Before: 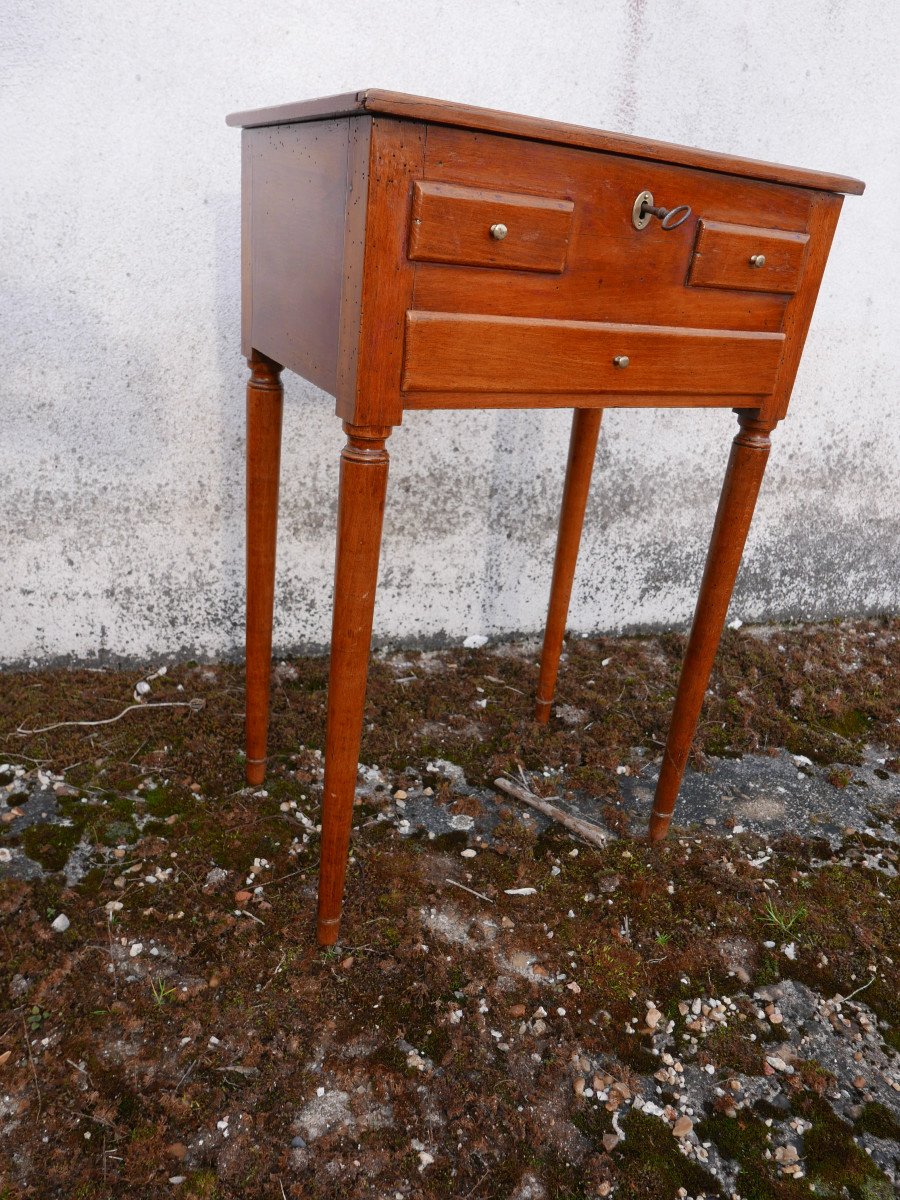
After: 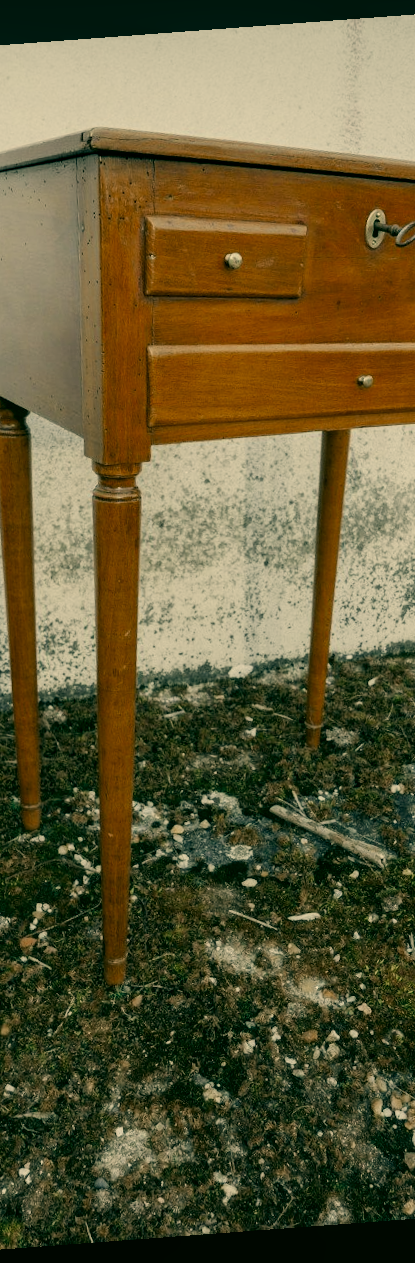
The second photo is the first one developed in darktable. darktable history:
filmic rgb: black relative exposure -7.65 EV, white relative exposure 4.56 EV, hardness 3.61
rotate and perspective: rotation -4.25°, automatic cropping off
exposure: exposure 0.081 EV, compensate highlight preservation false
local contrast: on, module defaults
color zones: curves: ch0 [(0, 0.5) (0.125, 0.4) (0.25, 0.5) (0.375, 0.4) (0.5, 0.4) (0.625, 0.35) (0.75, 0.35) (0.875, 0.5)]; ch1 [(0, 0.35) (0.125, 0.45) (0.25, 0.35) (0.375, 0.35) (0.5, 0.35) (0.625, 0.35) (0.75, 0.45) (0.875, 0.35)]; ch2 [(0, 0.6) (0.125, 0.5) (0.25, 0.5) (0.375, 0.6) (0.5, 0.6) (0.625, 0.5) (0.75, 0.5) (0.875, 0.5)]
color correction: highlights a* 5.62, highlights b* 33.57, shadows a* -25.86, shadows b* 4.02
crop: left 28.583%, right 29.231%
